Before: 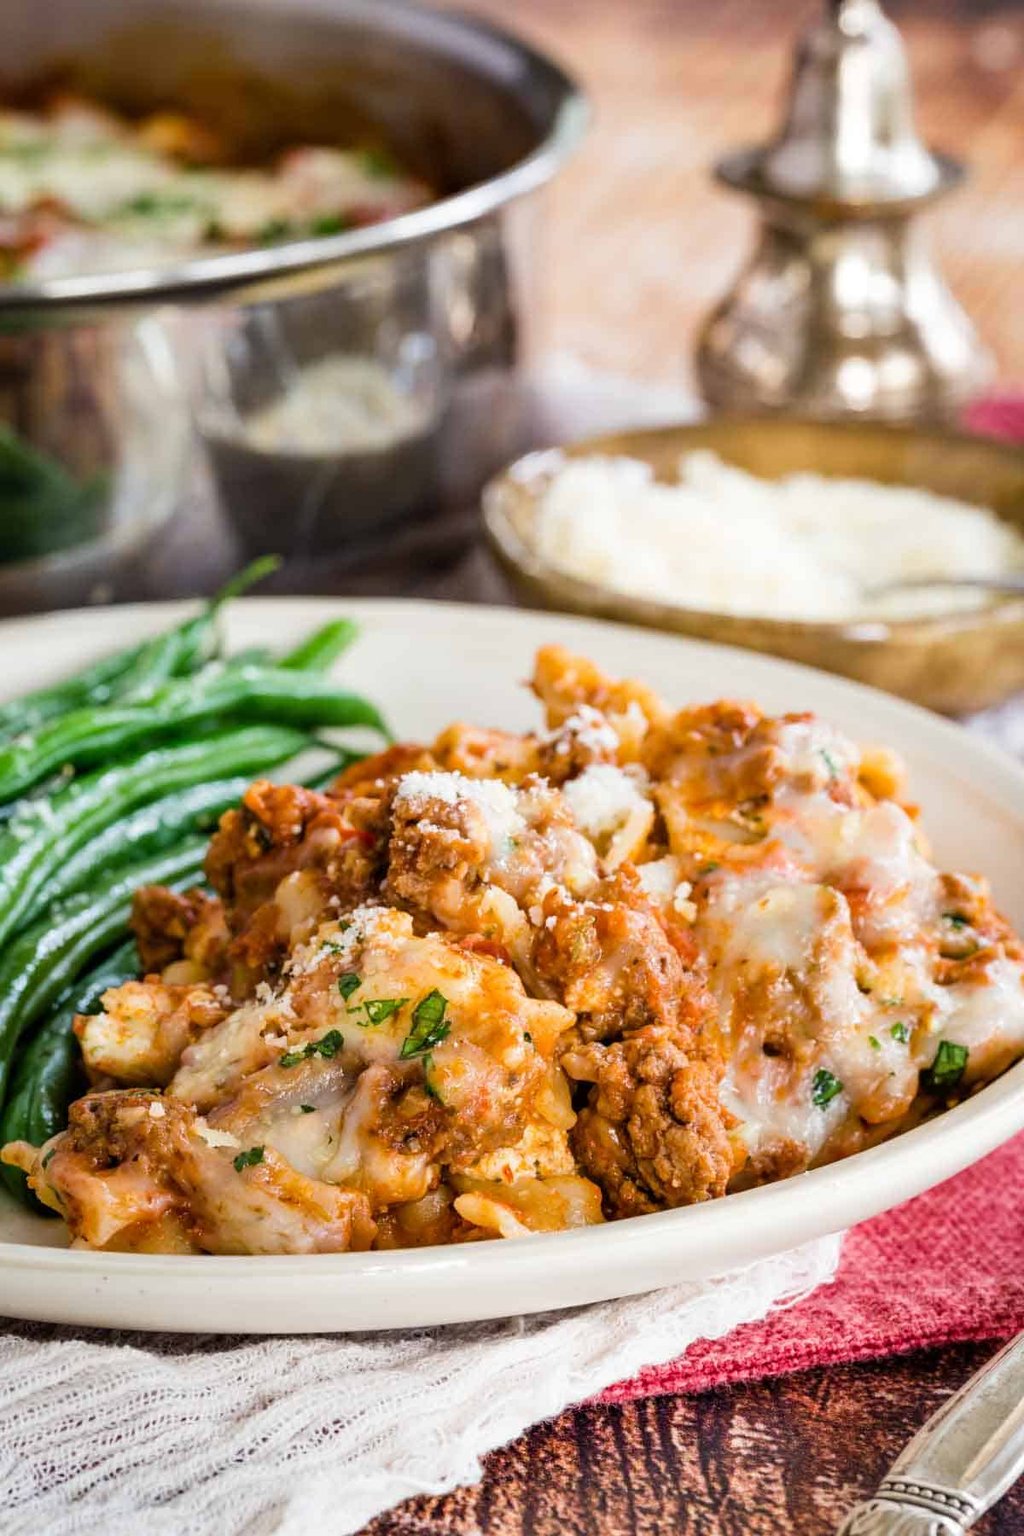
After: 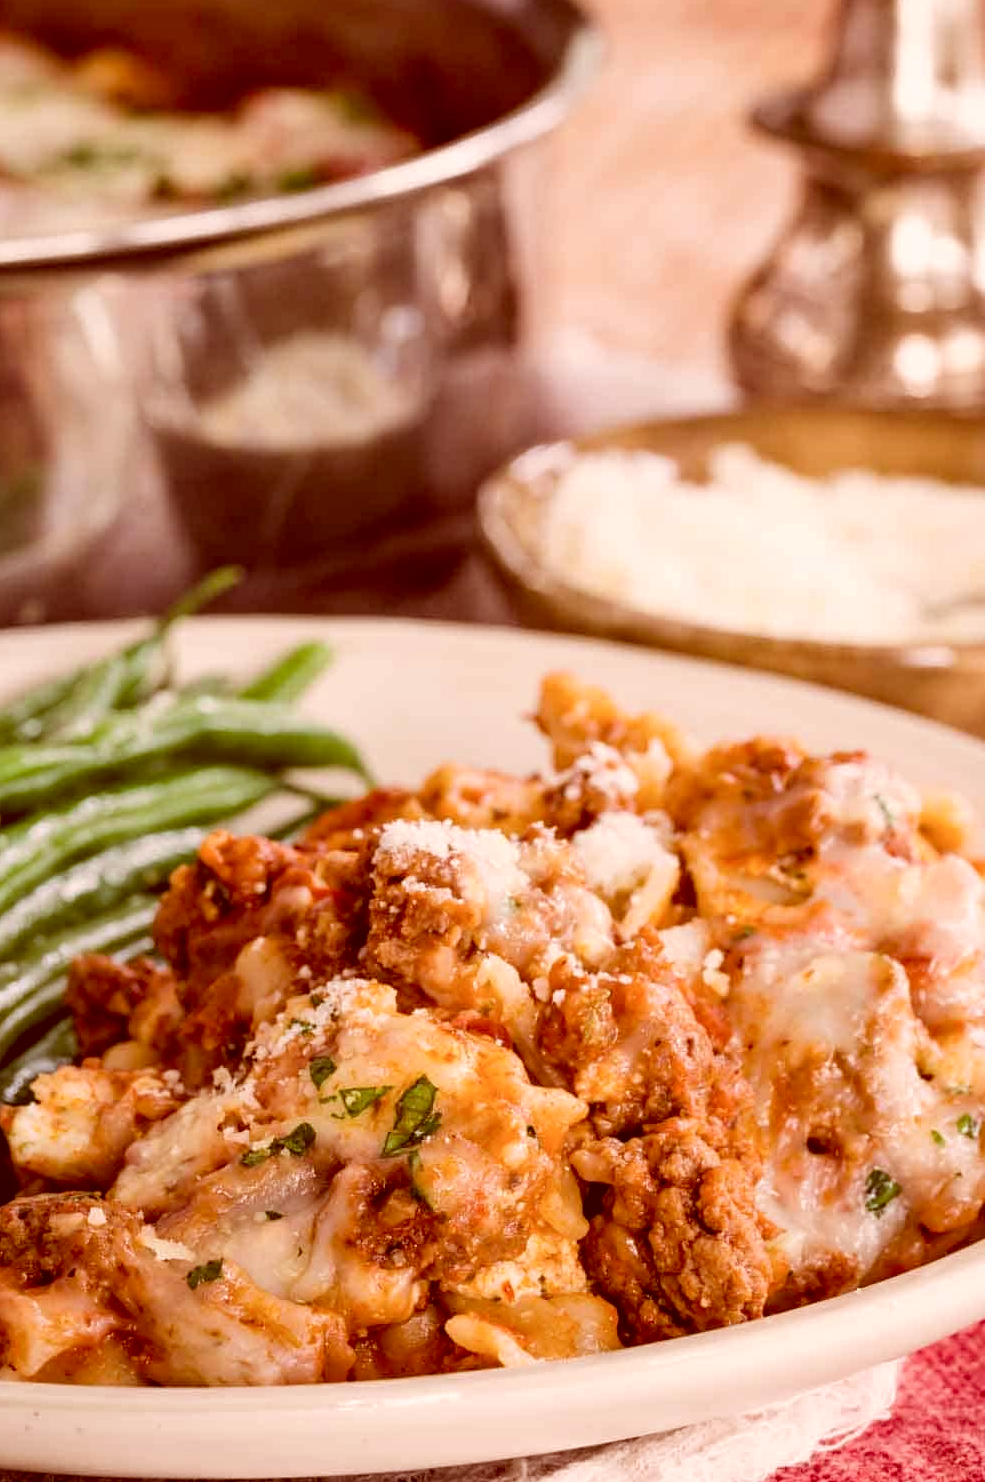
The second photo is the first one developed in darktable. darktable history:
exposure: exposure -0.024 EV, compensate exposure bias true, compensate highlight preservation false
crop and rotate: left 7.277%, top 4.683%, right 10.567%, bottom 12.933%
color correction: highlights a* 9.04, highlights b* 8.81, shadows a* 39.96, shadows b* 39.89, saturation 0.766
